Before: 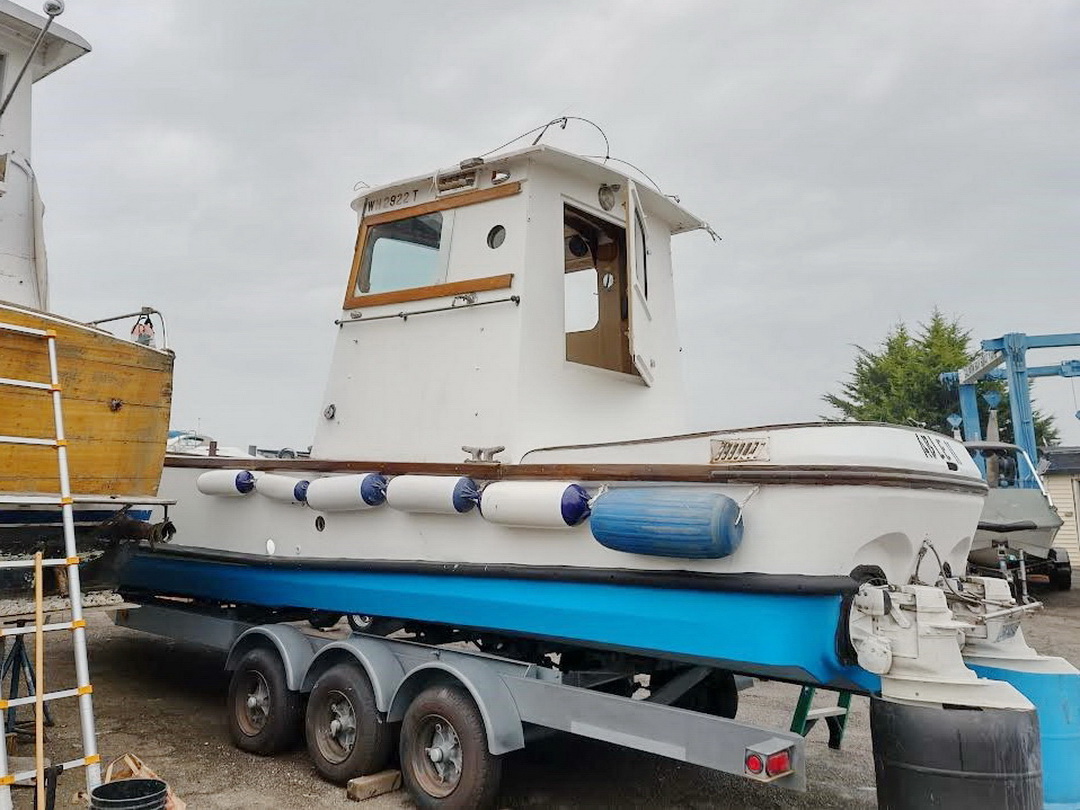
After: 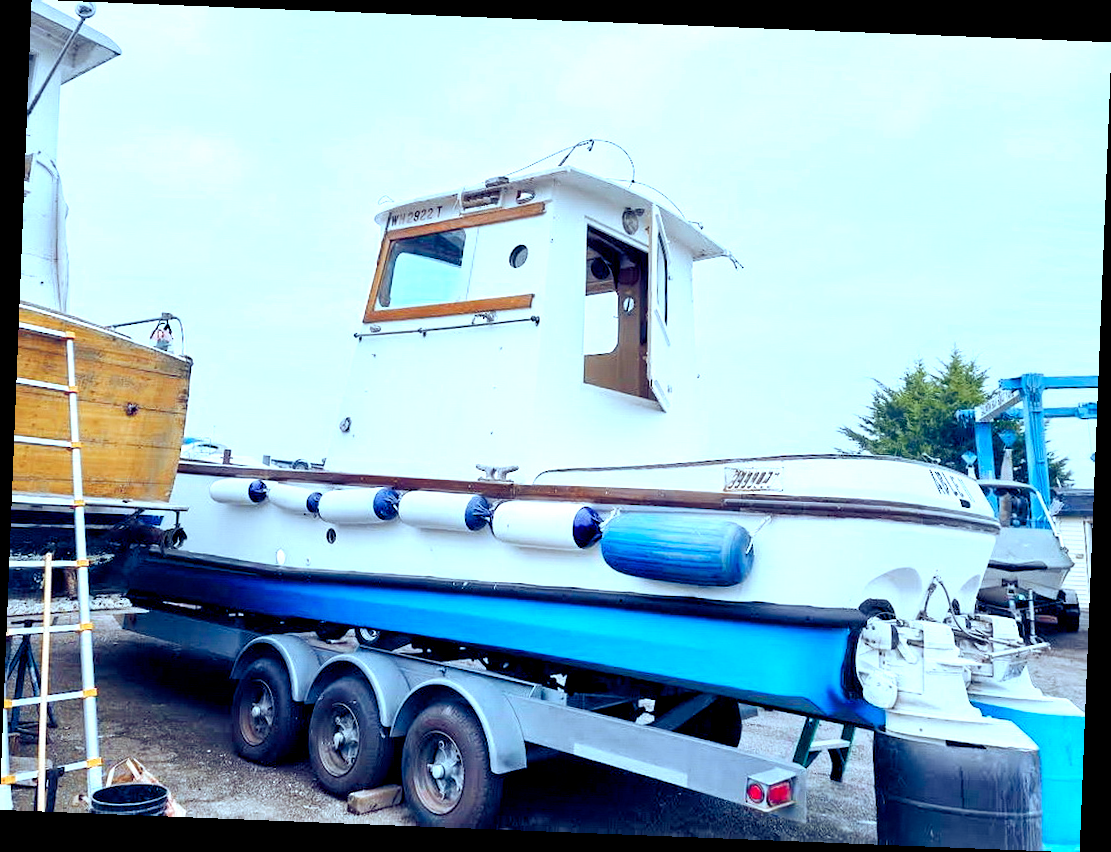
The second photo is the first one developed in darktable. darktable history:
exposure: exposure 0.77 EV, compensate highlight preservation false
color balance rgb: shadows lift › luminance -41.13%, shadows lift › chroma 14.13%, shadows lift › hue 260°, power › luminance -3.76%, power › chroma 0.56%, power › hue 40.37°, highlights gain › luminance 16.81%, highlights gain › chroma 2.94%, highlights gain › hue 260°, global offset › luminance -0.29%, global offset › chroma 0.31%, global offset › hue 260°, perceptual saturation grading › global saturation 20%, perceptual saturation grading › highlights -13.92%, perceptual saturation grading › shadows 50%
color correction: highlights a* -9.73, highlights b* -21.22
rotate and perspective: rotation 2.27°, automatic cropping off
